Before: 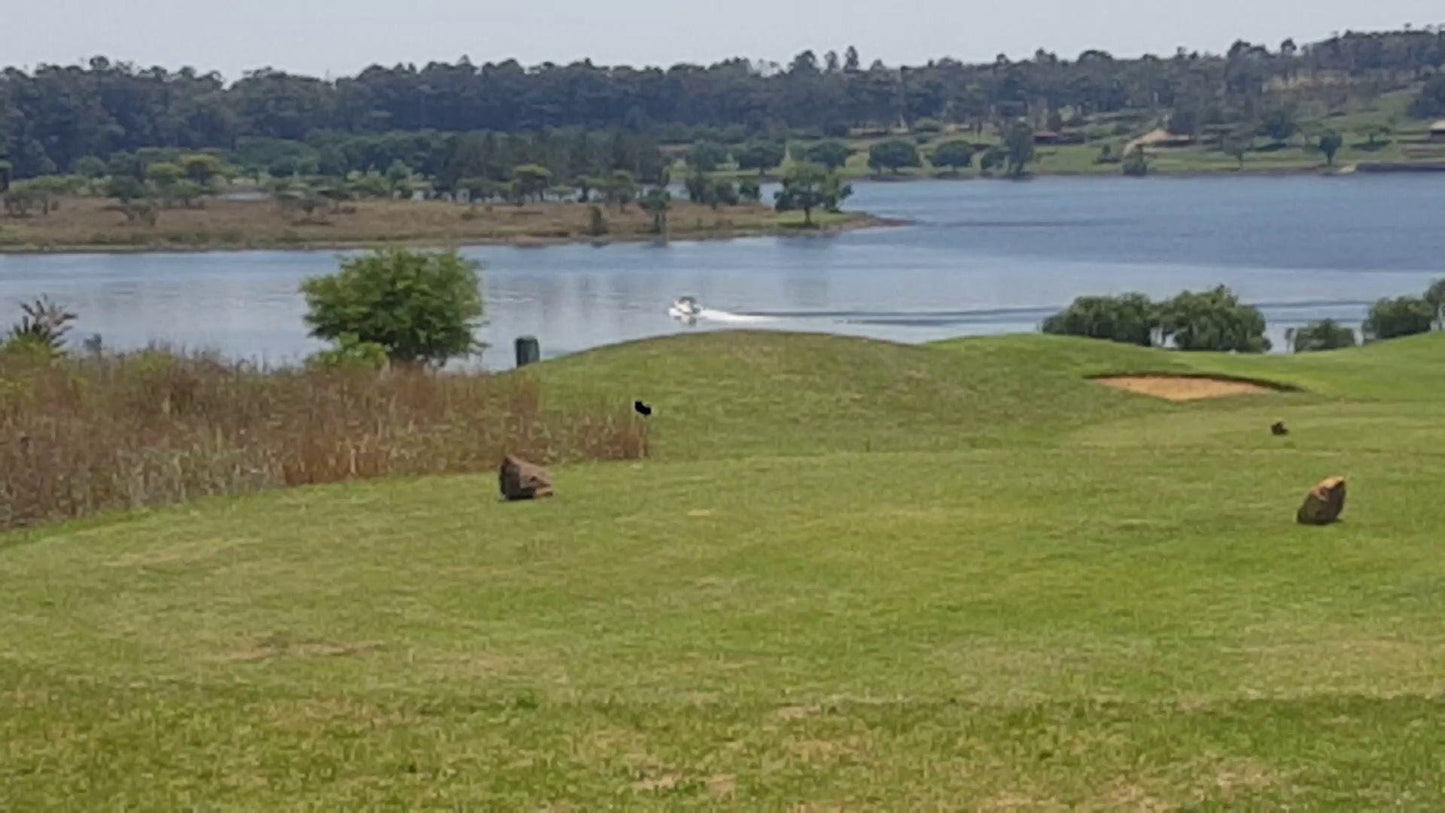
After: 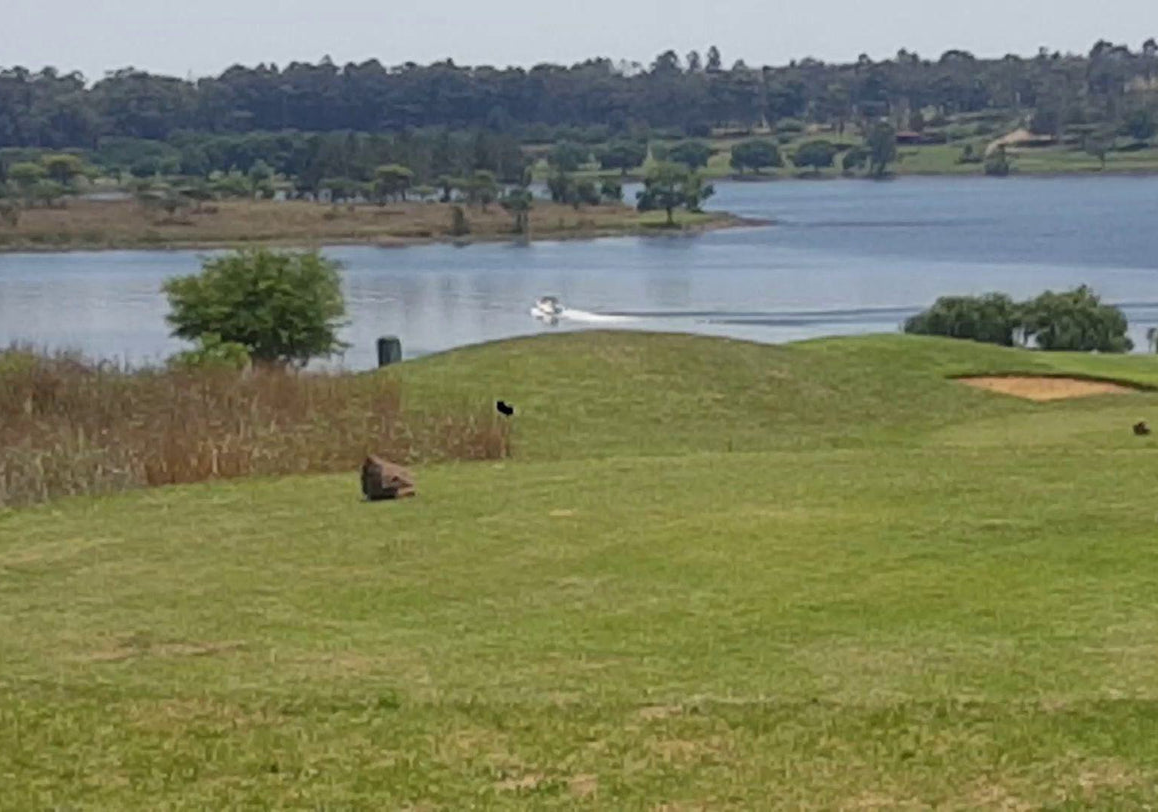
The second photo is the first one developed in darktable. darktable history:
crop and rotate: left 9.585%, right 10.218%
